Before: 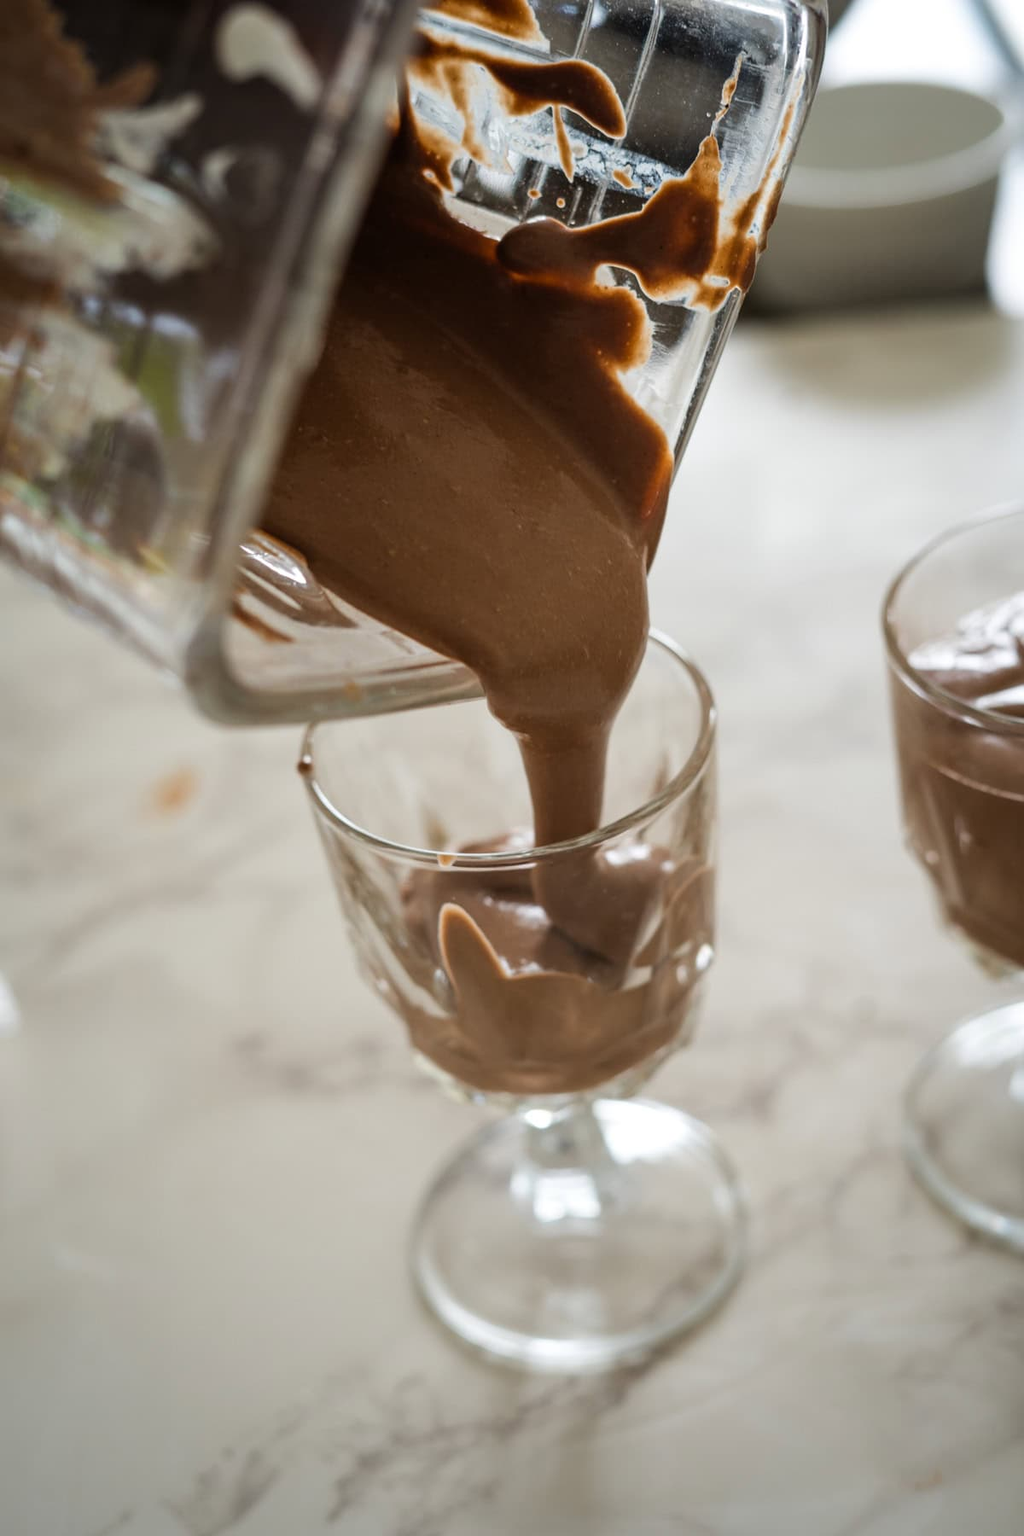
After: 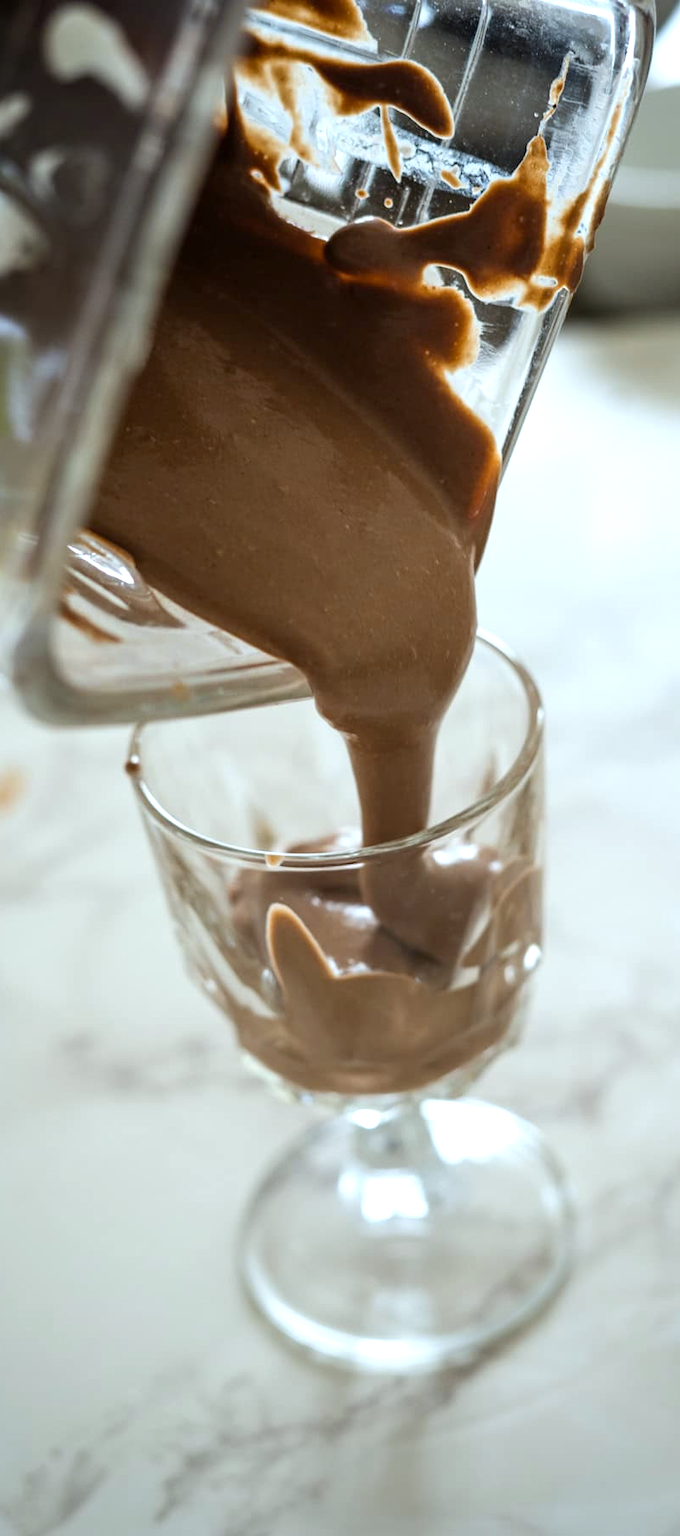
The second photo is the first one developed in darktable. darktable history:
crop: left 16.899%, right 16.556%
white balance: red 0.925, blue 1.046
exposure: black level correction 0.001, exposure 0.5 EV, compensate exposure bias true, compensate highlight preservation false
